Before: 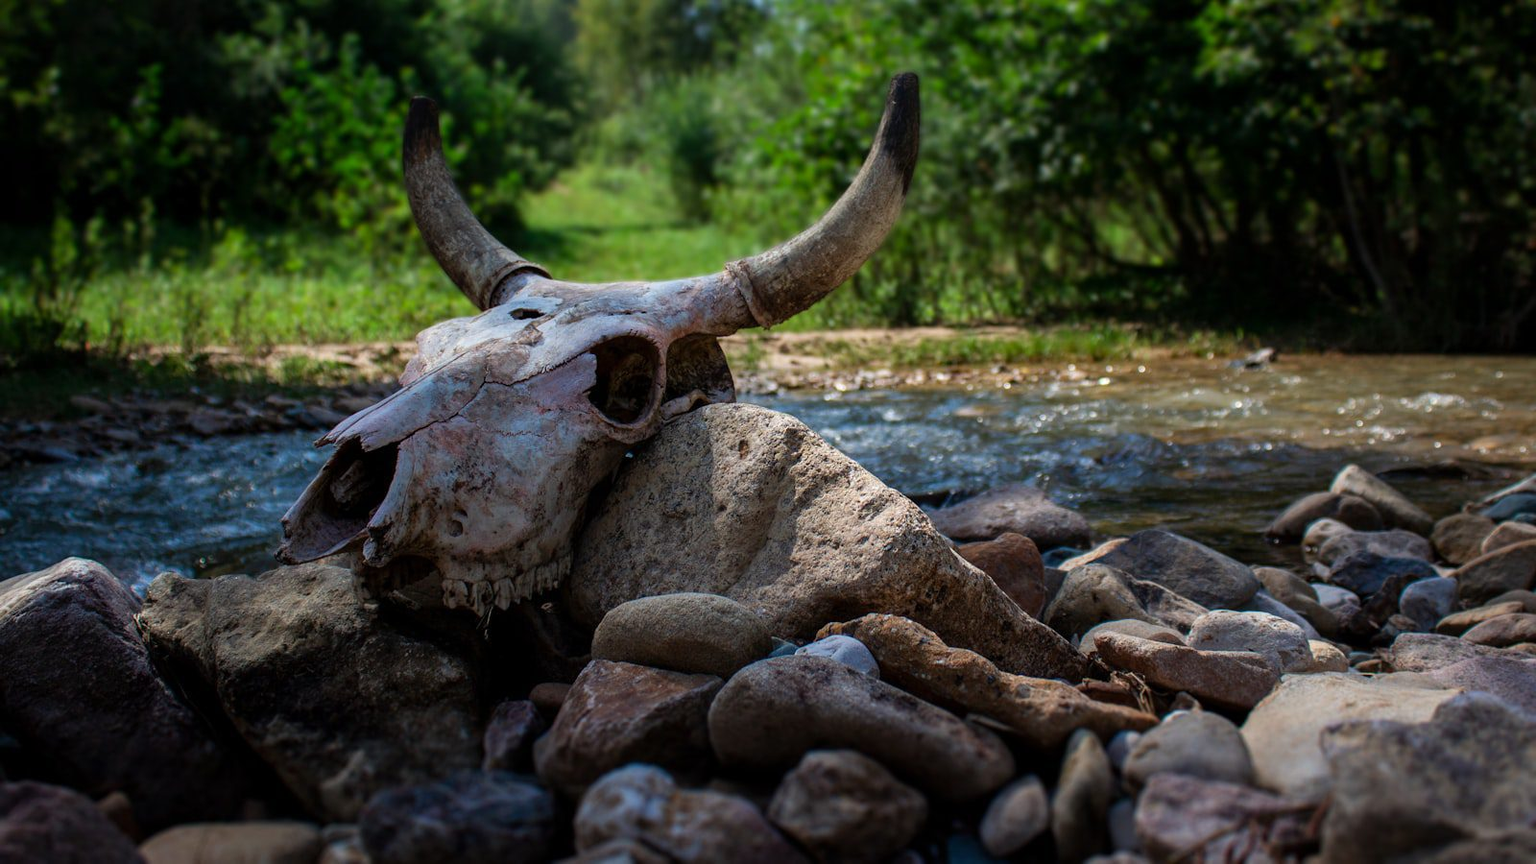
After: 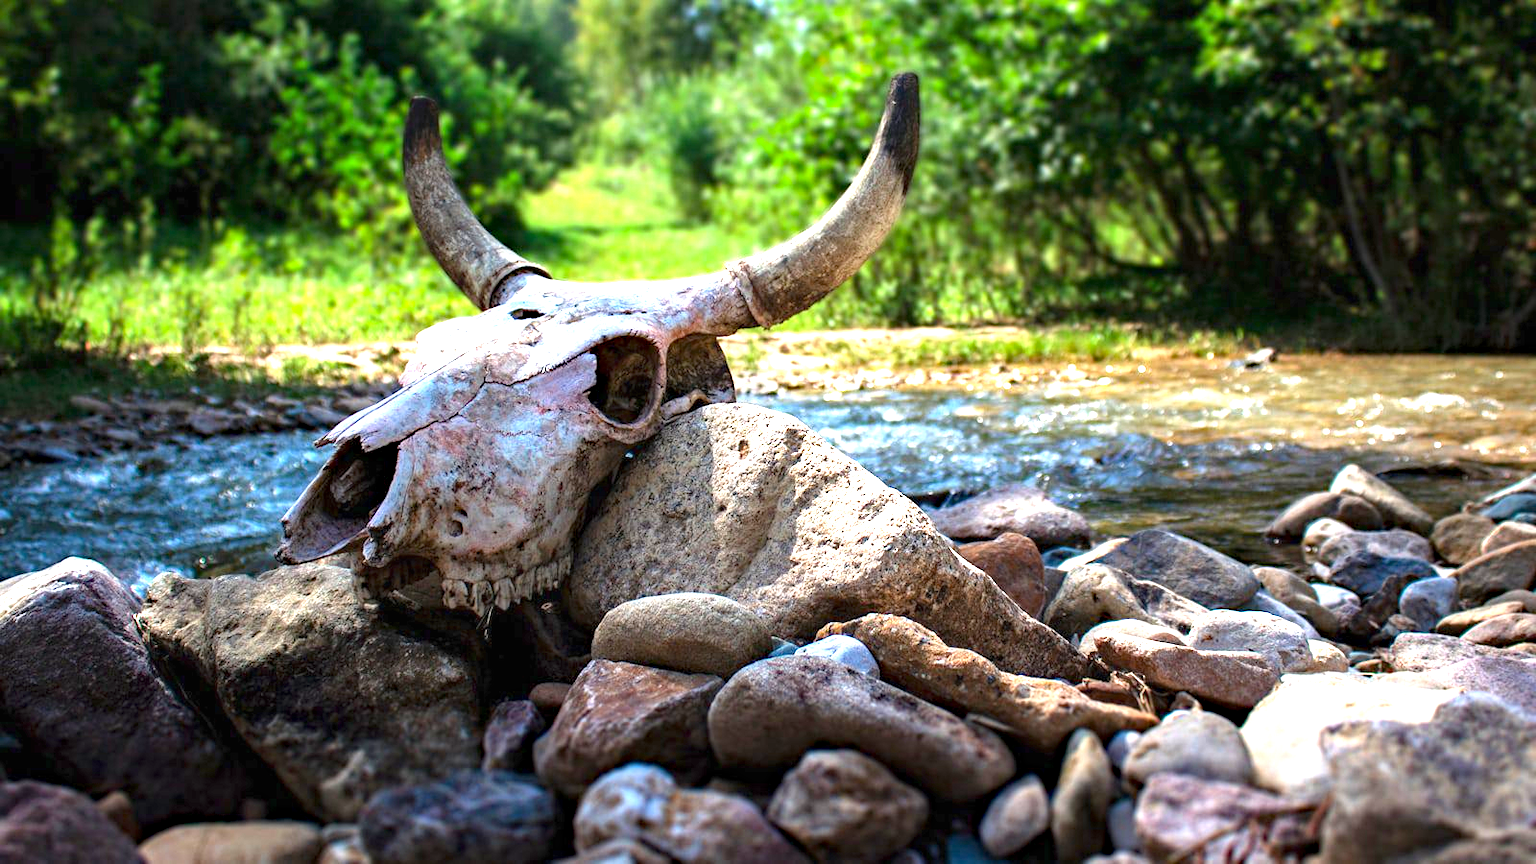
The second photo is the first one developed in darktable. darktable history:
haze removal: compatibility mode true, adaptive false
exposure: black level correction 0, exposure 2.101 EV, compensate exposure bias true, compensate highlight preservation false
